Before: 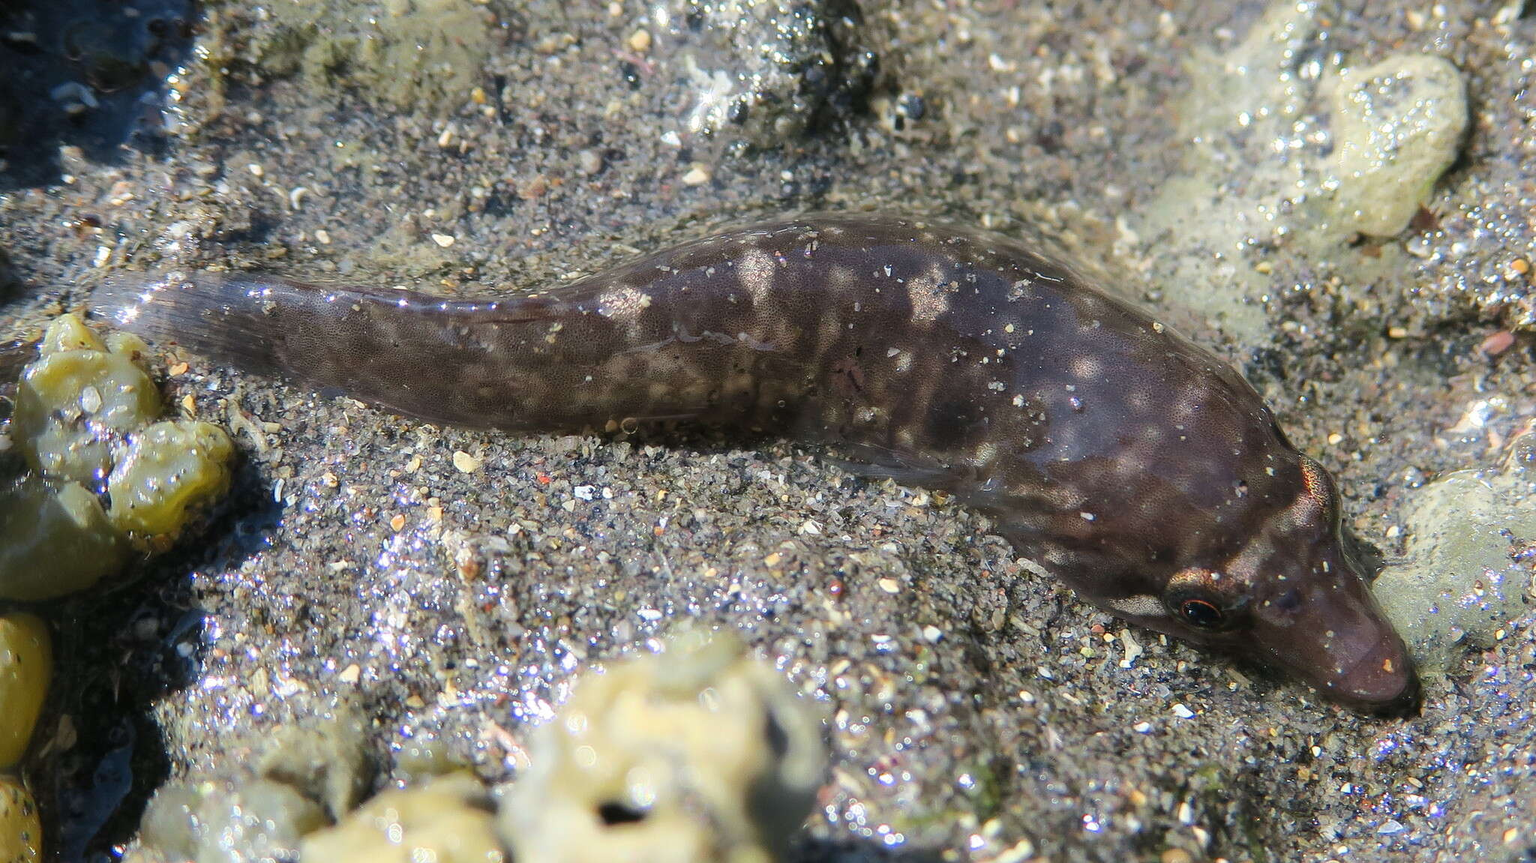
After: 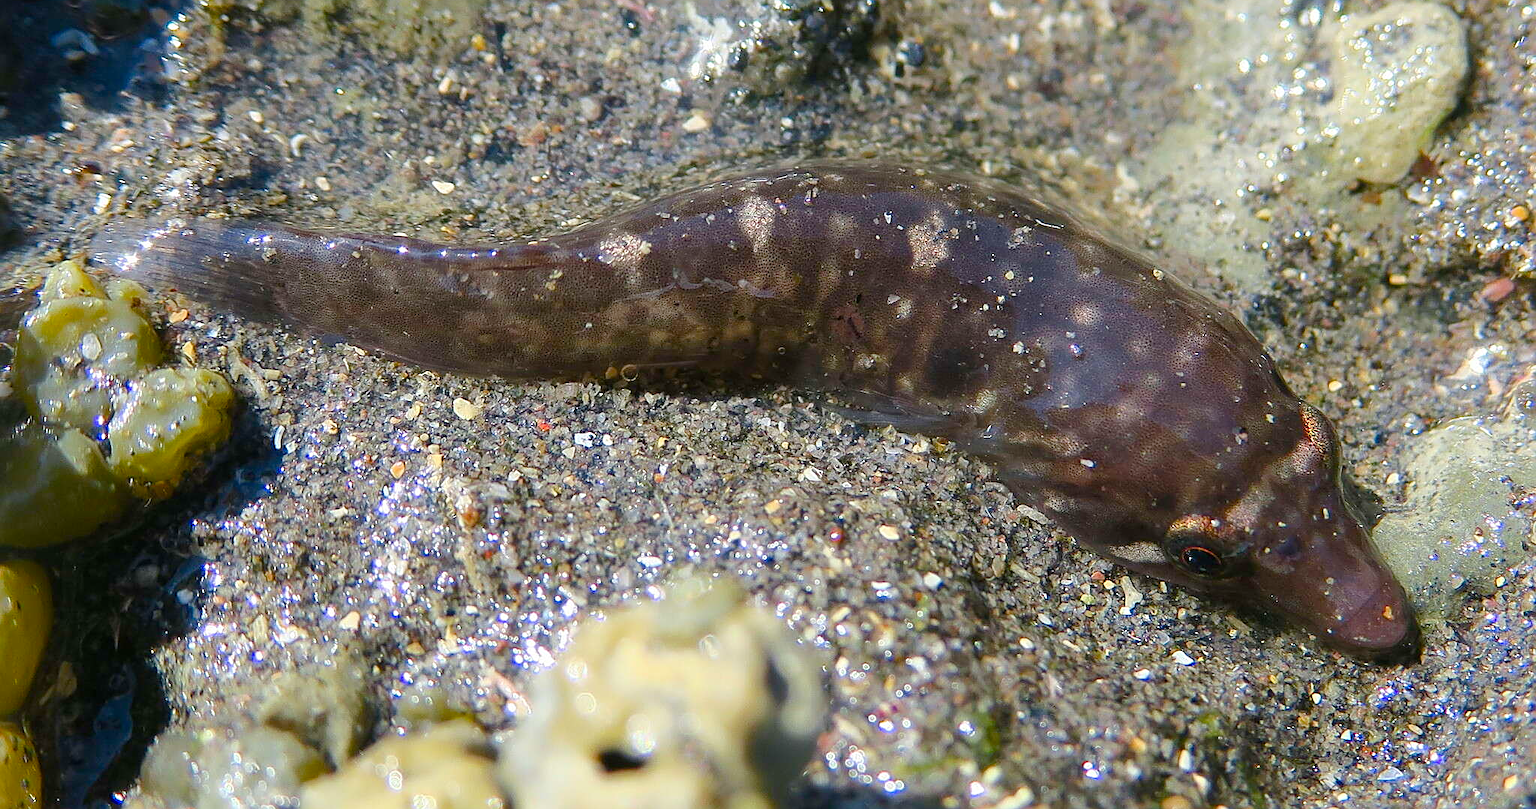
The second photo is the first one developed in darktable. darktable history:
crop and rotate: top 6.25%
color balance rgb: perceptual saturation grading › global saturation 35%, perceptual saturation grading › highlights -25%, perceptual saturation grading › shadows 50%
sharpen: on, module defaults
